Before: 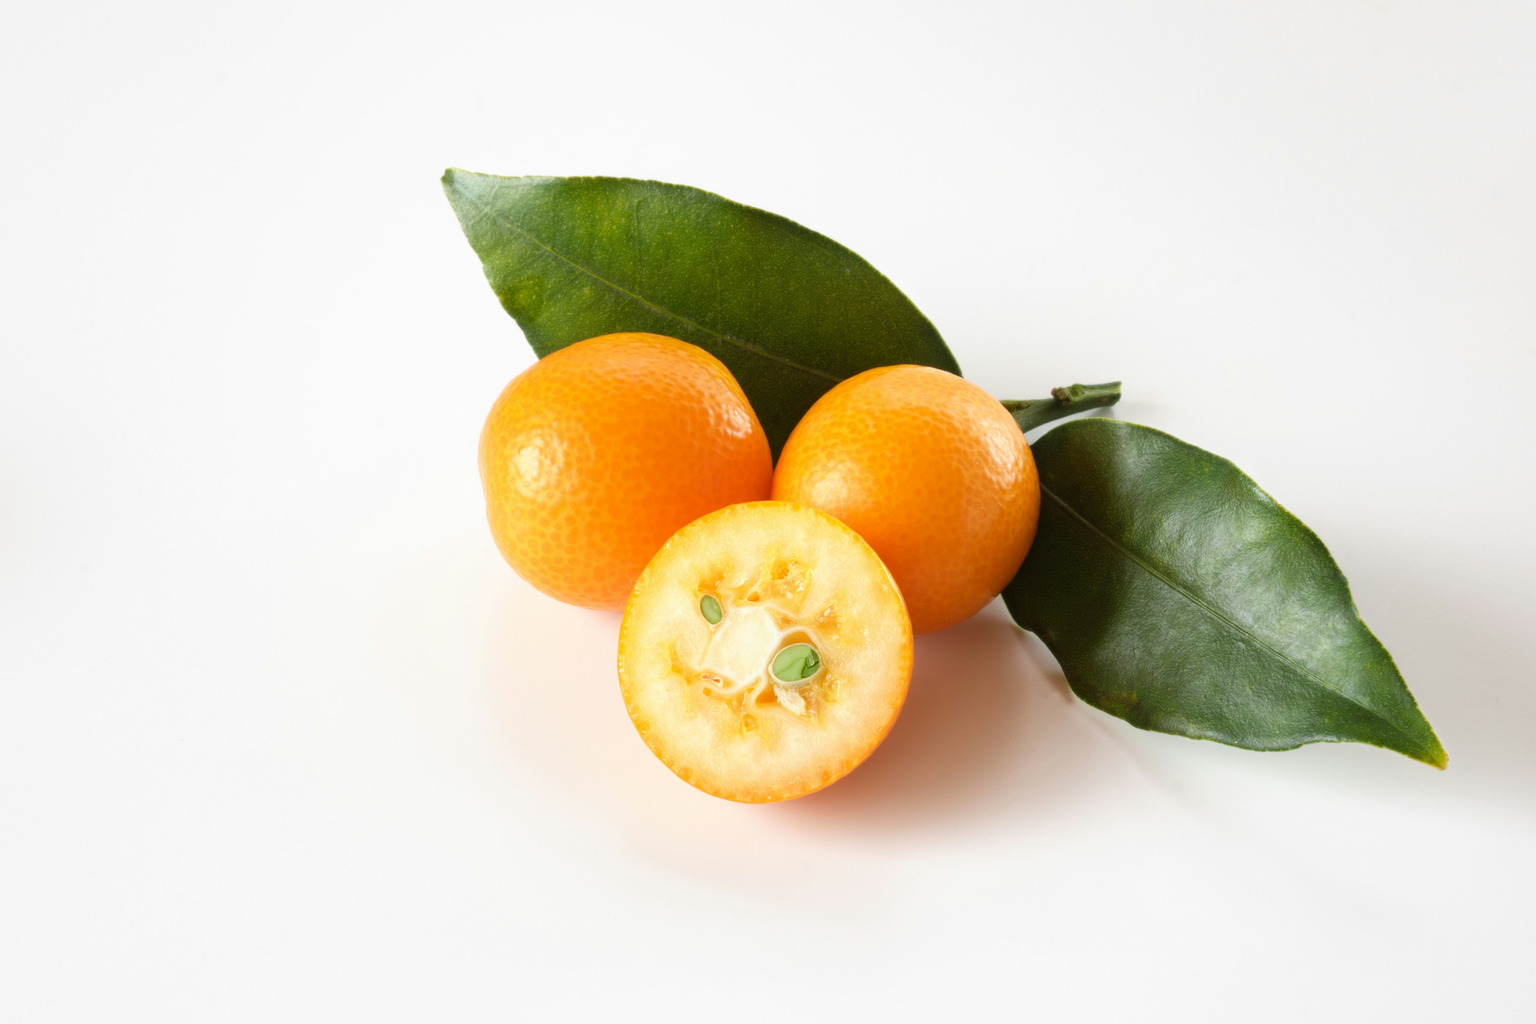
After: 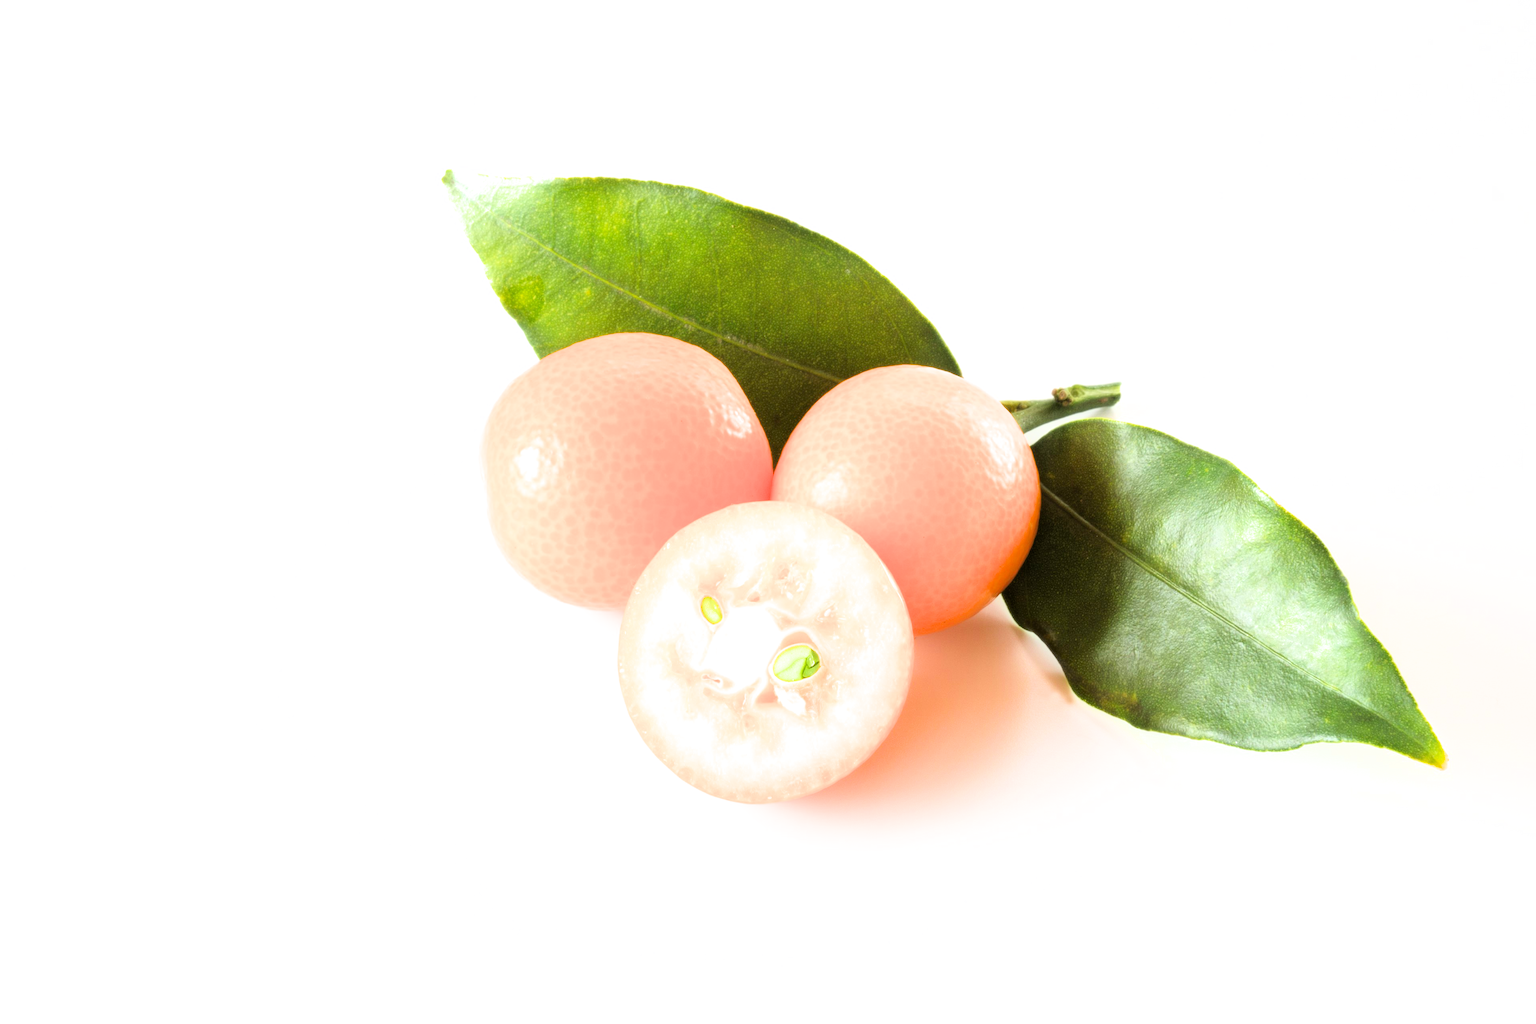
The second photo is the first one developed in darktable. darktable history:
filmic rgb: black relative exposure -7.72 EV, white relative exposure 4.35 EV, target black luminance 0%, hardness 3.76, latitude 50.6%, contrast 1.076, highlights saturation mix 8.77%, shadows ↔ highlights balance -0.282%, color science v6 (2022)
exposure: black level correction 0, exposure 1.75 EV, compensate highlight preservation false
